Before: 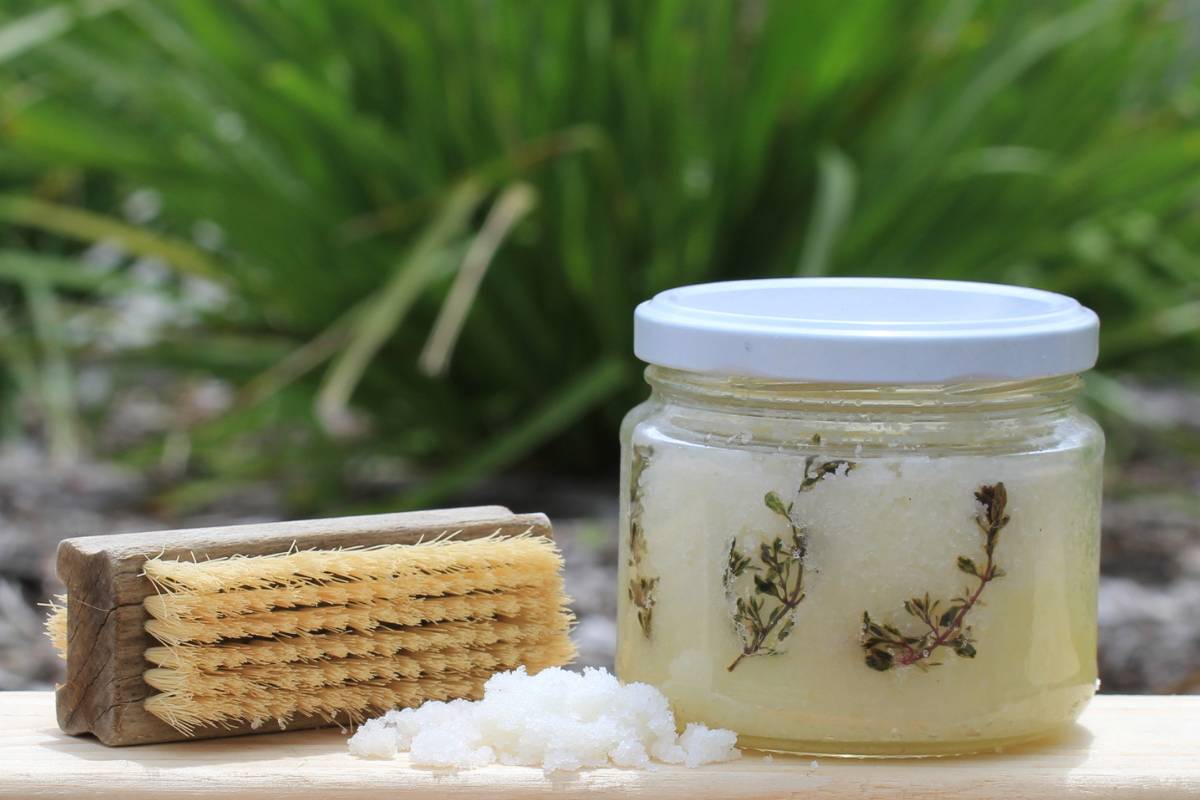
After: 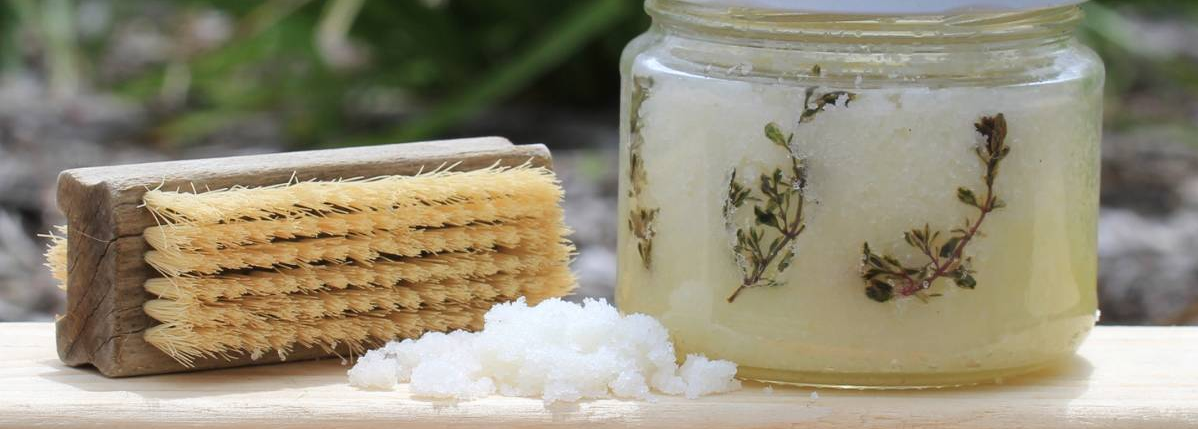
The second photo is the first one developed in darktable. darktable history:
crop and rotate: top 46.271%, right 0.118%
